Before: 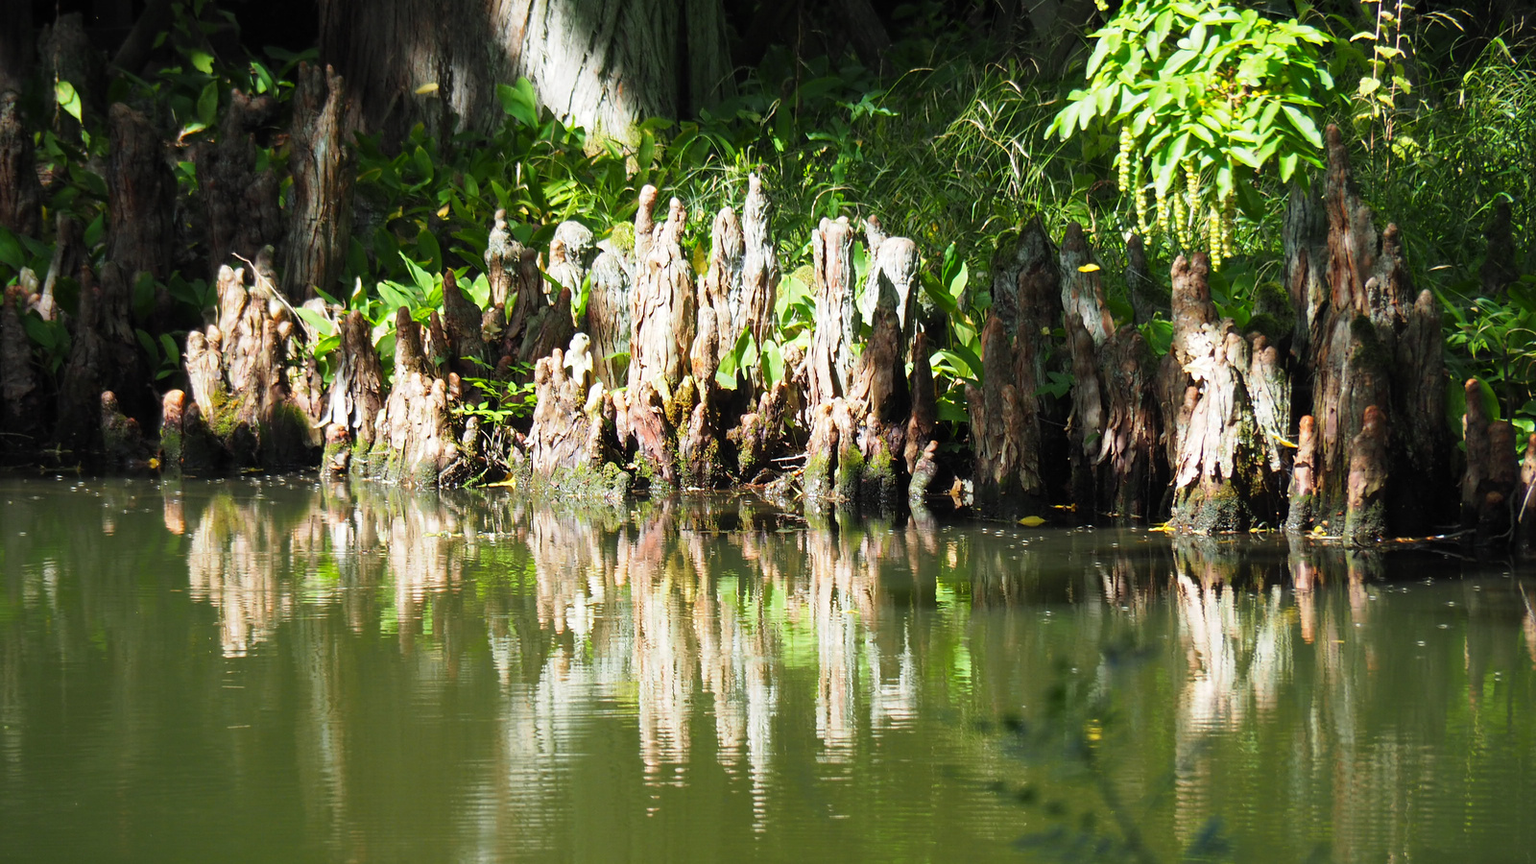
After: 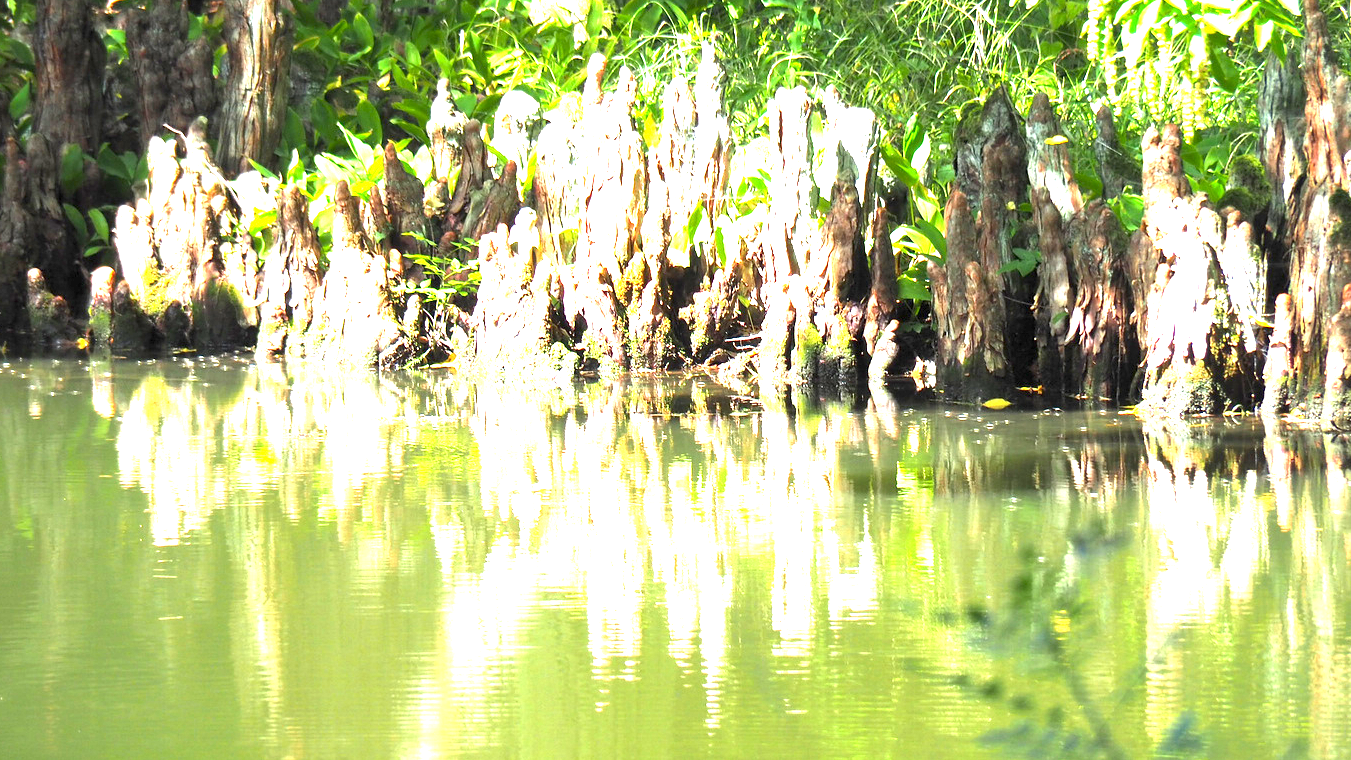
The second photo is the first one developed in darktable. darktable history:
exposure: black level correction 0.001, exposure 2.519 EV, compensate highlight preservation false
crop and rotate: left 4.885%, top 15.541%, right 10.659%
